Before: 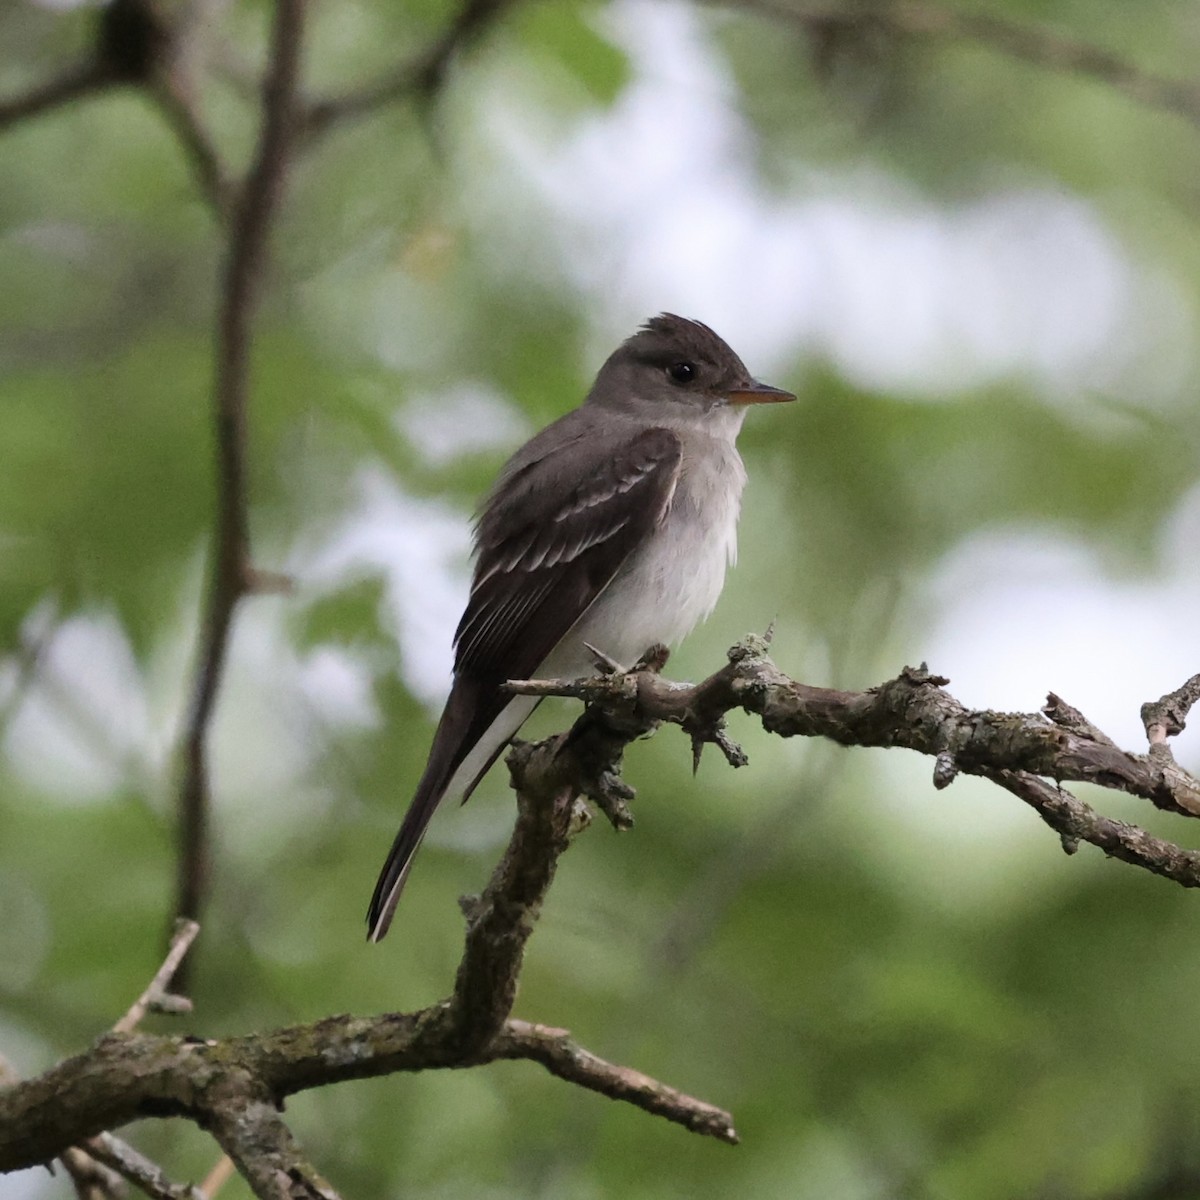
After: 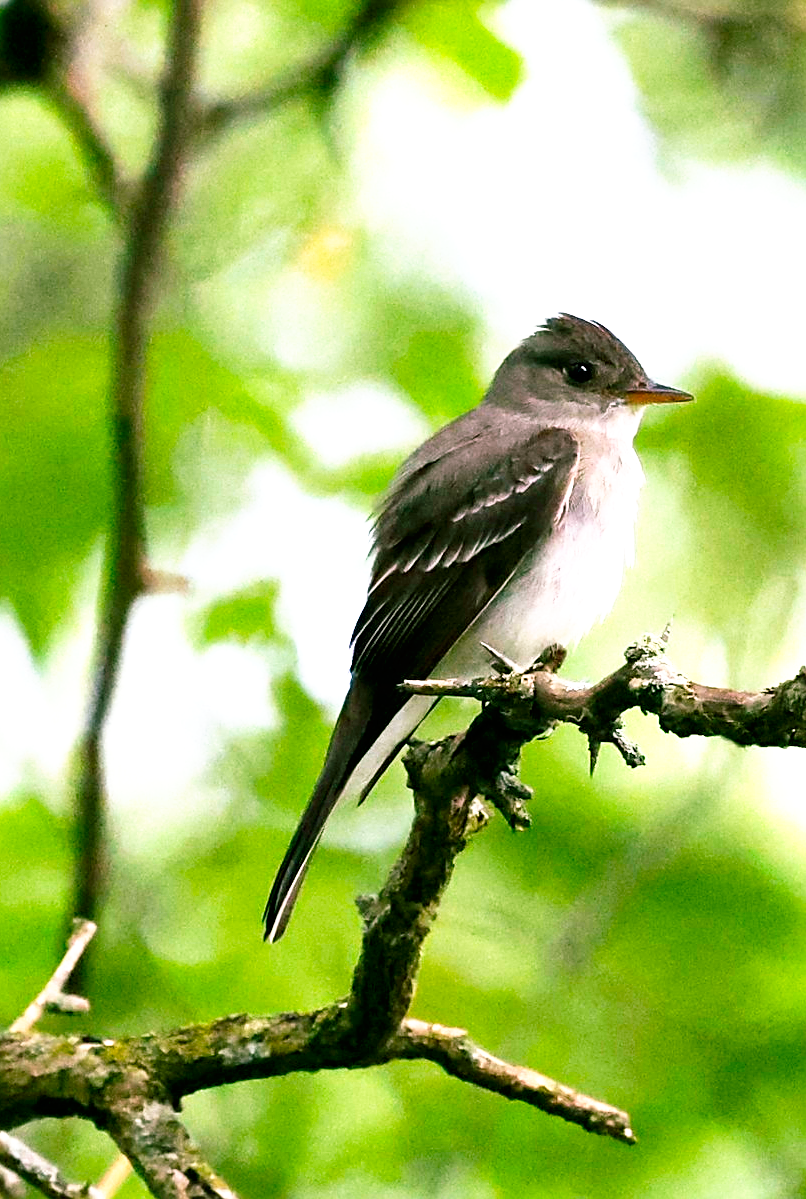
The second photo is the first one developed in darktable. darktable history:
sharpen: on, module defaults
color balance rgb: shadows lift › chroma 11.812%, shadows lift › hue 133.06°, perceptual saturation grading › global saturation 30.169%, perceptual brilliance grading › global brilliance 3.33%
tone curve: curves: ch0 [(0, 0) (0.003, 0) (0.011, 0.001) (0.025, 0.002) (0.044, 0.004) (0.069, 0.006) (0.1, 0.009) (0.136, 0.03) (0.177, 0.076) (0.224, 0.13) (0.277, 0.202) (0.335, 0.28) (0.399, 0.367) (0.468, 0.46) (0.543, 0.562) (0.623, 0.67) (0.709, 0.787) (0.801, 0.889) (0.898, 0.972) (1, 1)], preserve colors none
crop and rotate: left 8.648%, right 24.124%
exposure: black level correction 0.001, exposure 1.131 EV, compensate exposure bias true, compensate highlight preservation false
